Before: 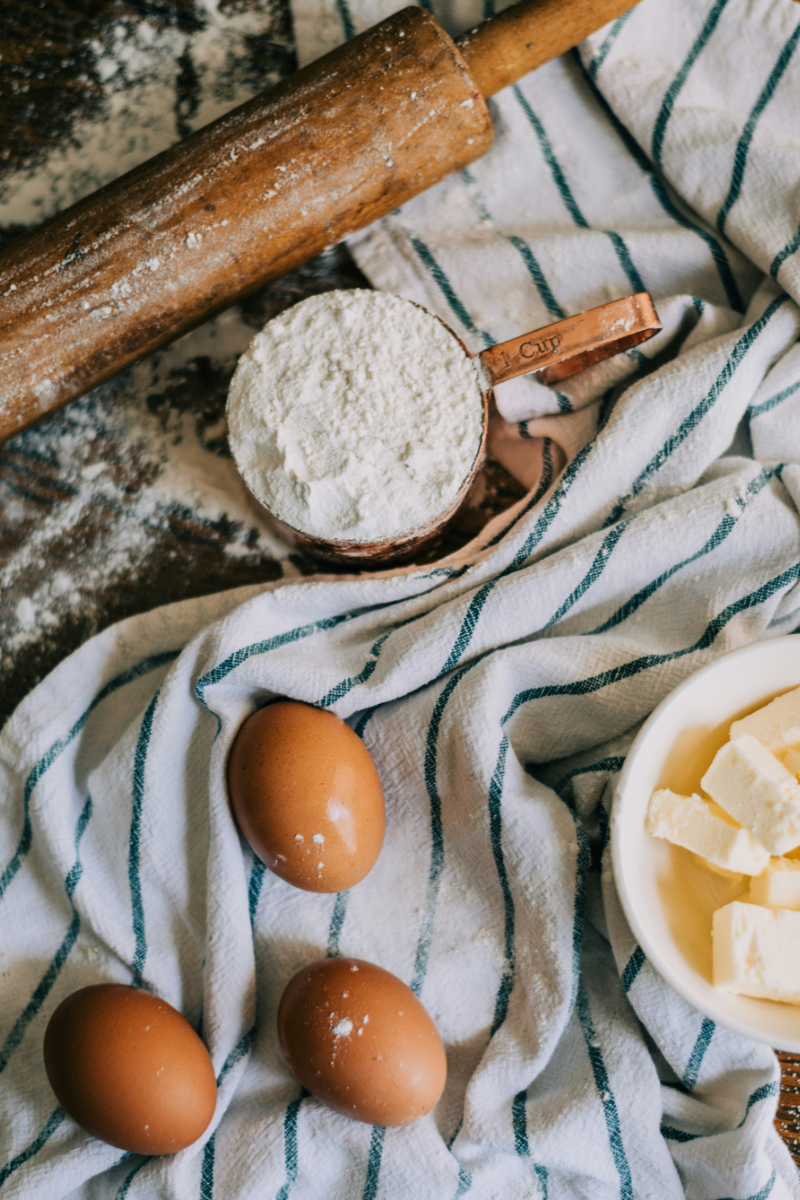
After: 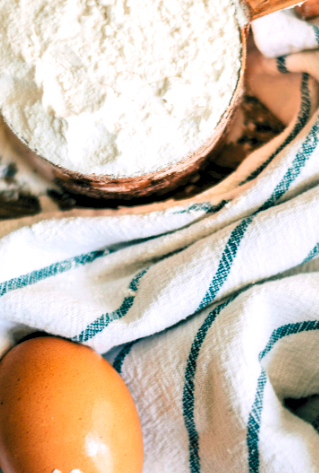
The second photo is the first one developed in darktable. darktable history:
crop: left 30.347%, top 30.495%, right 29.707%, bottom 30.074%
levels: levels [0.036, 0.364, 0.827]
